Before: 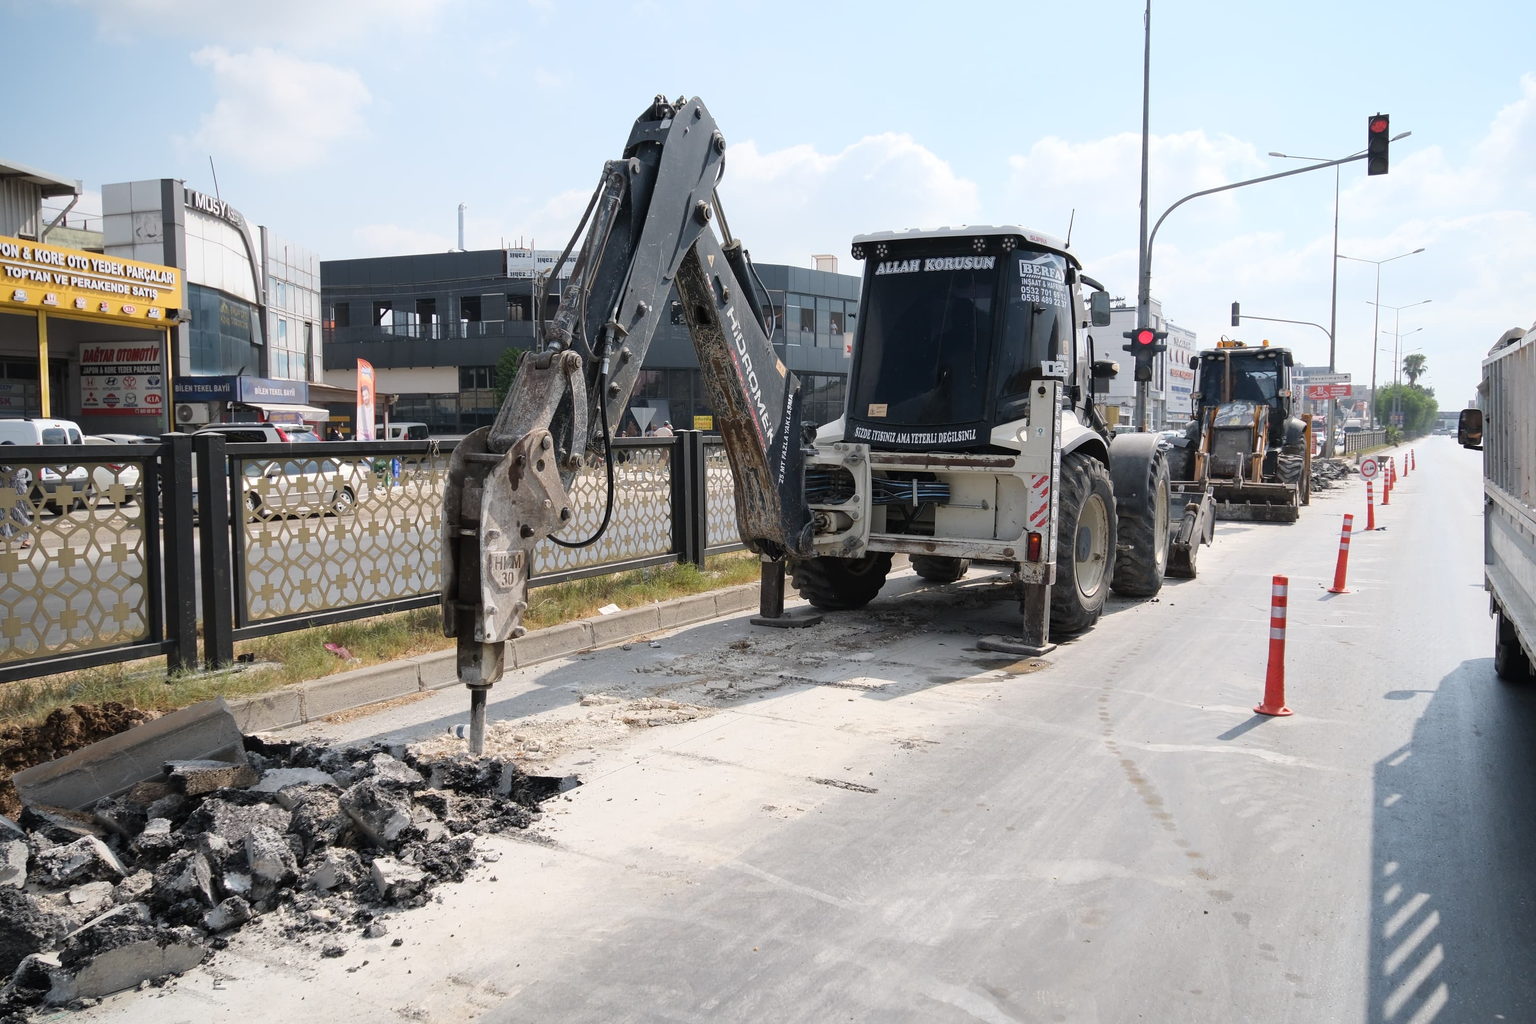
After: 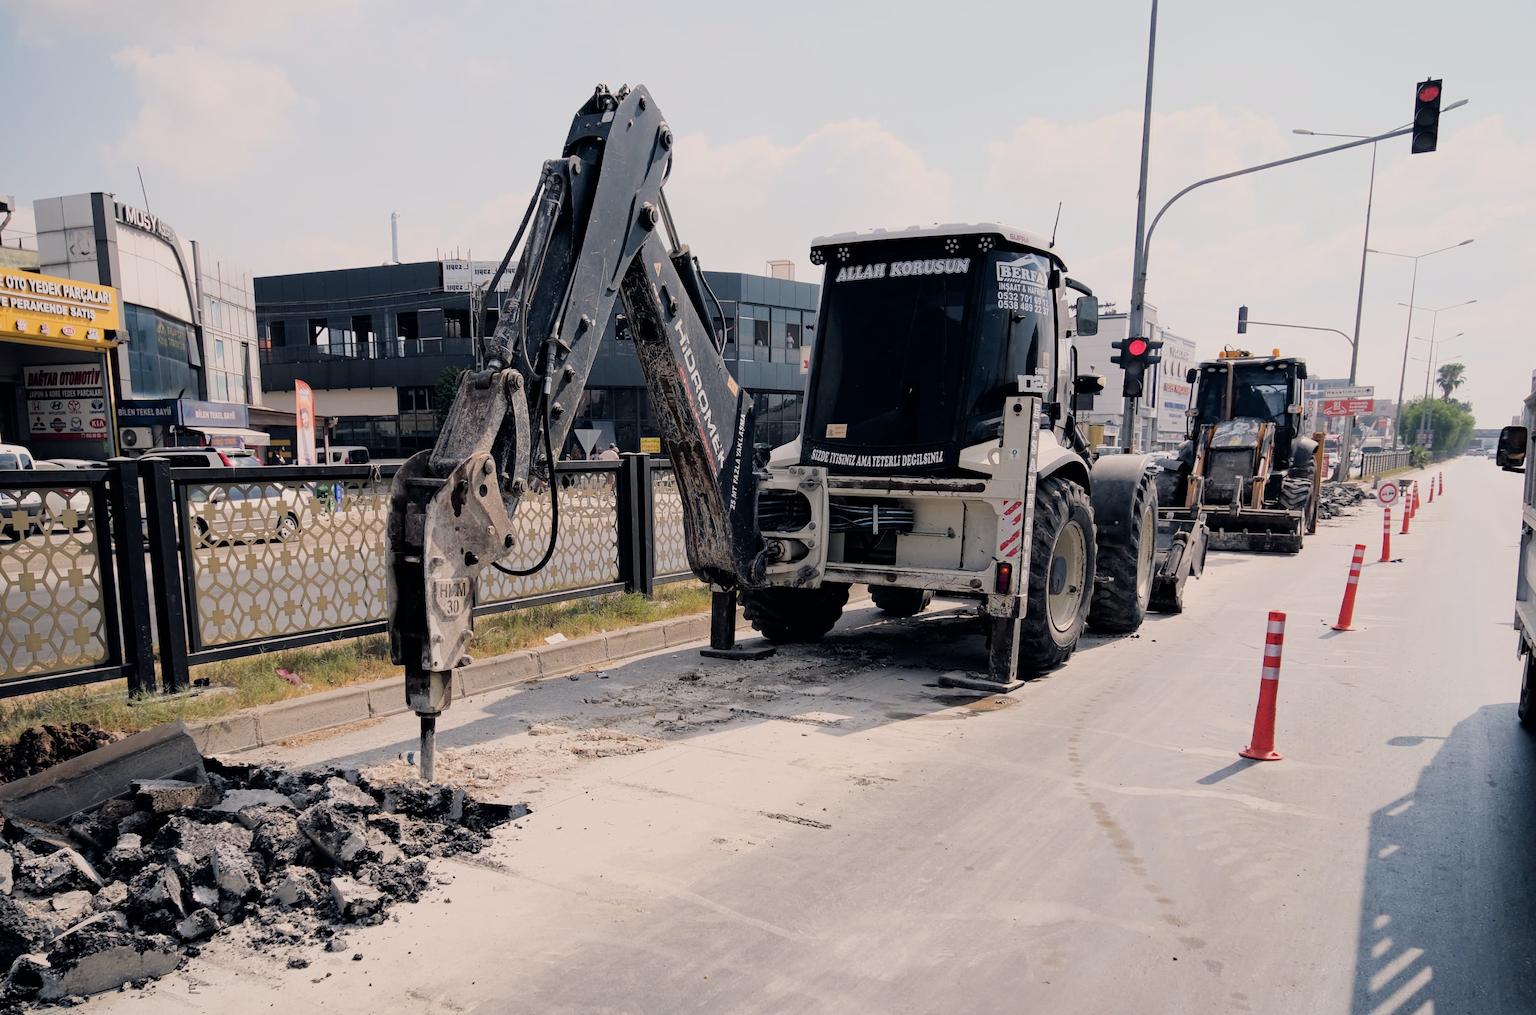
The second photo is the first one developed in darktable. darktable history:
color balance rgb: shadows lift › hue 87.51°, highlights gain › chroma 3.21%, highlights gain › hue 55.1°, global offset › chroma 0.15%, global offset › hue 253.66°, linear chroma grading › global chroma 0.5%
rotate and perspective: rotation 0.062°, lens shift (vertical) 0.115, lens shift (horizontal) -0.133, crop left 0.047, crop right 0.94, crop top 0.061, crop bottom 0.94
filmic rgb: black relative exposure -5 EV, hardness 2.88, contrast 1.1, highlights saturation mix -20%
haze removal: compatibility mode true, adaptive false
